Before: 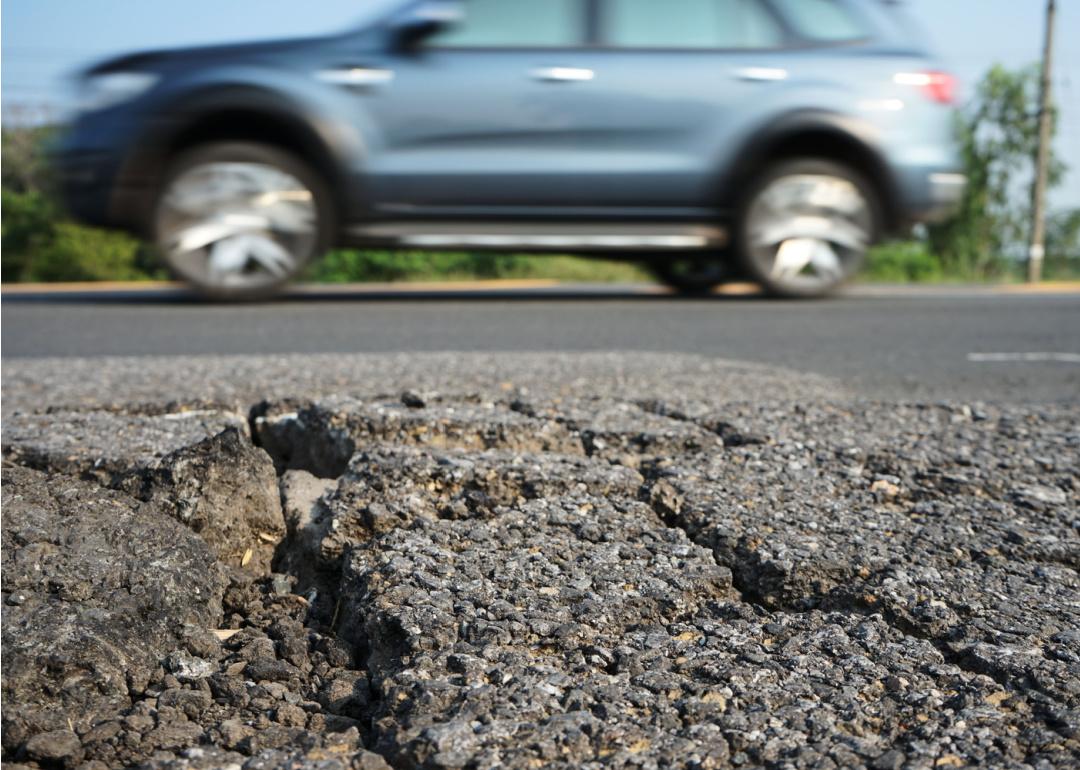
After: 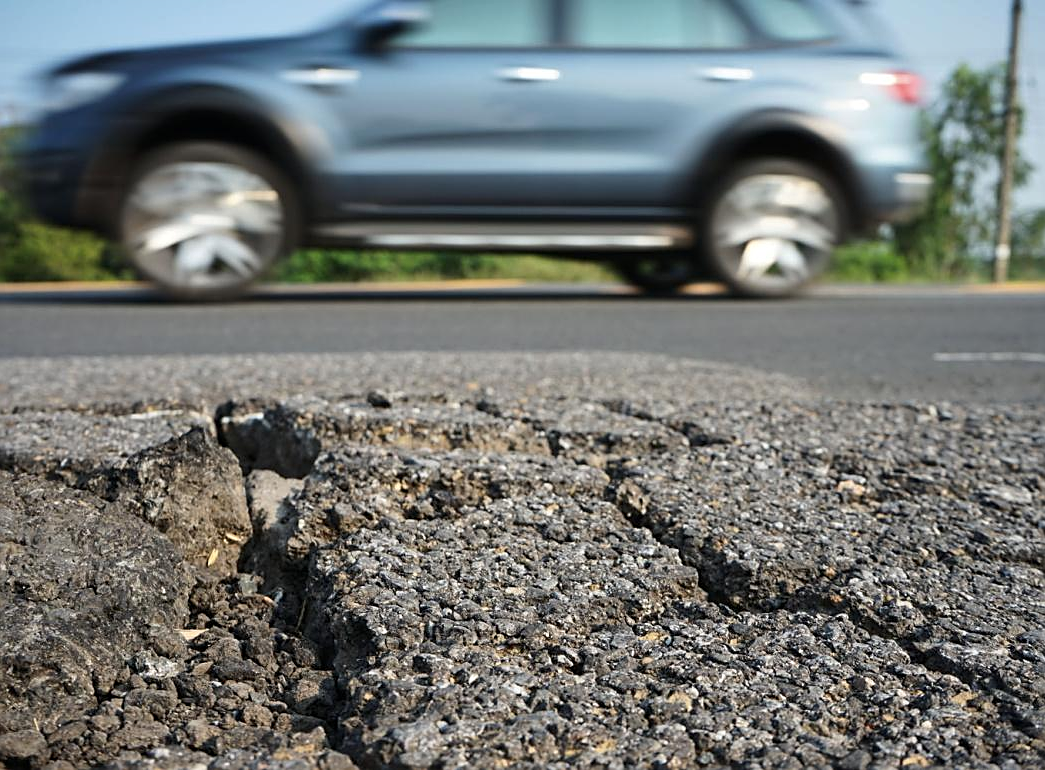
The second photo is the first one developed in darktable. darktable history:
shadows and highlights: radius 118.69, shadows 42.21, highlights -61.56, soften with gaussian
sharpen: on, module defaults
crop and rotate: left 3.238%
